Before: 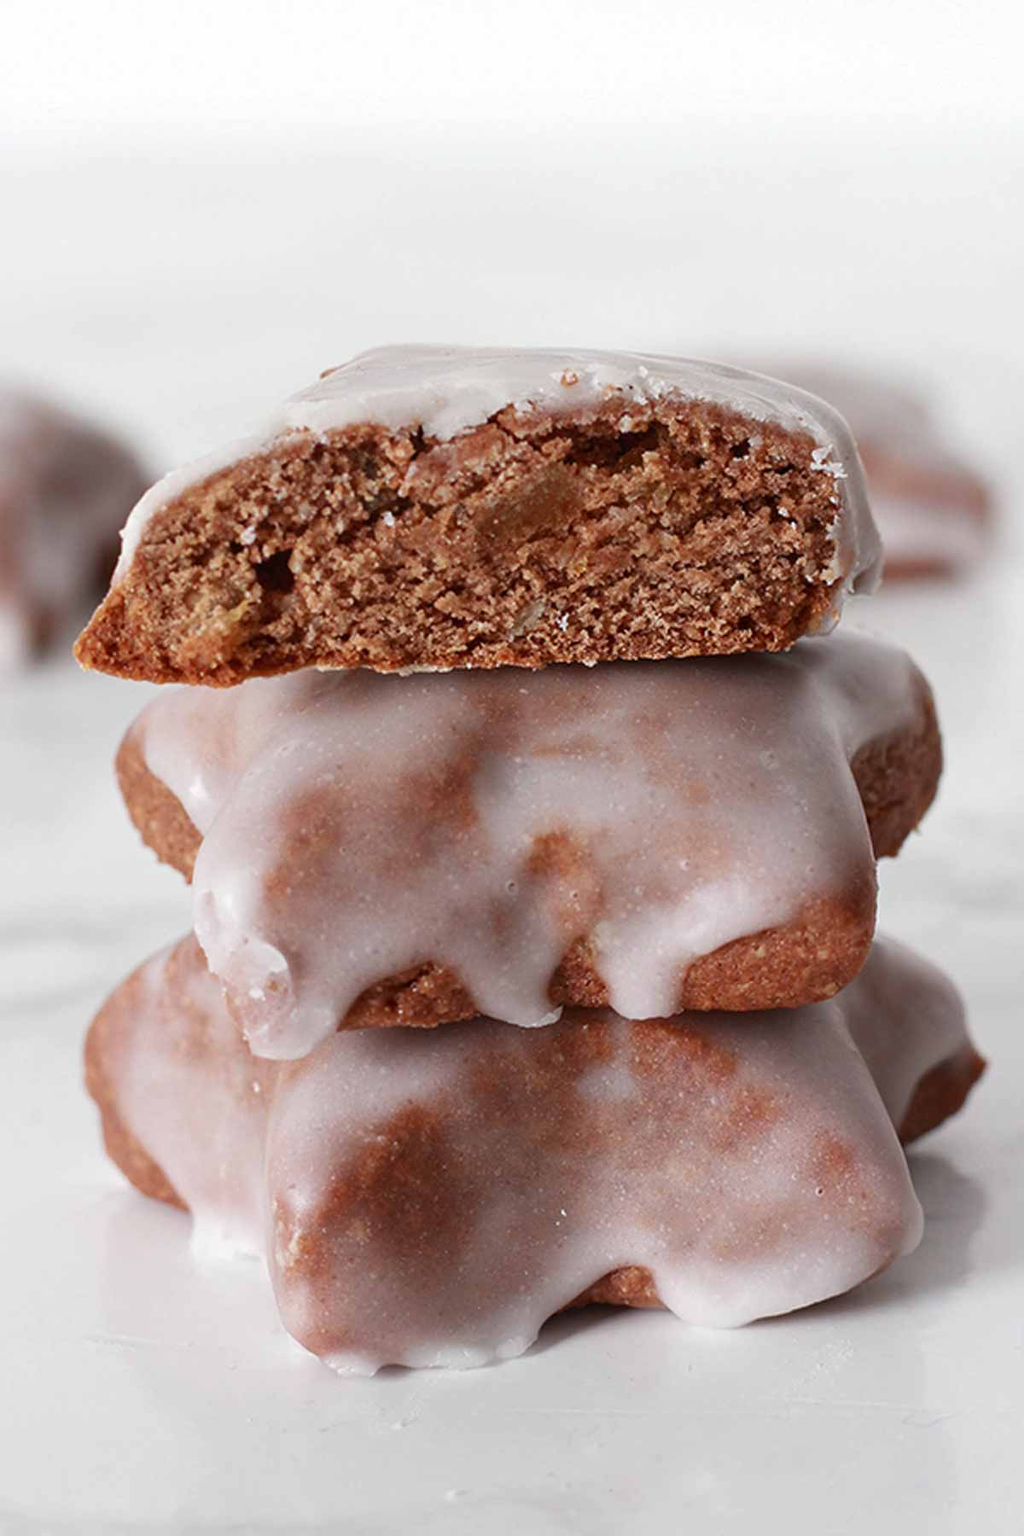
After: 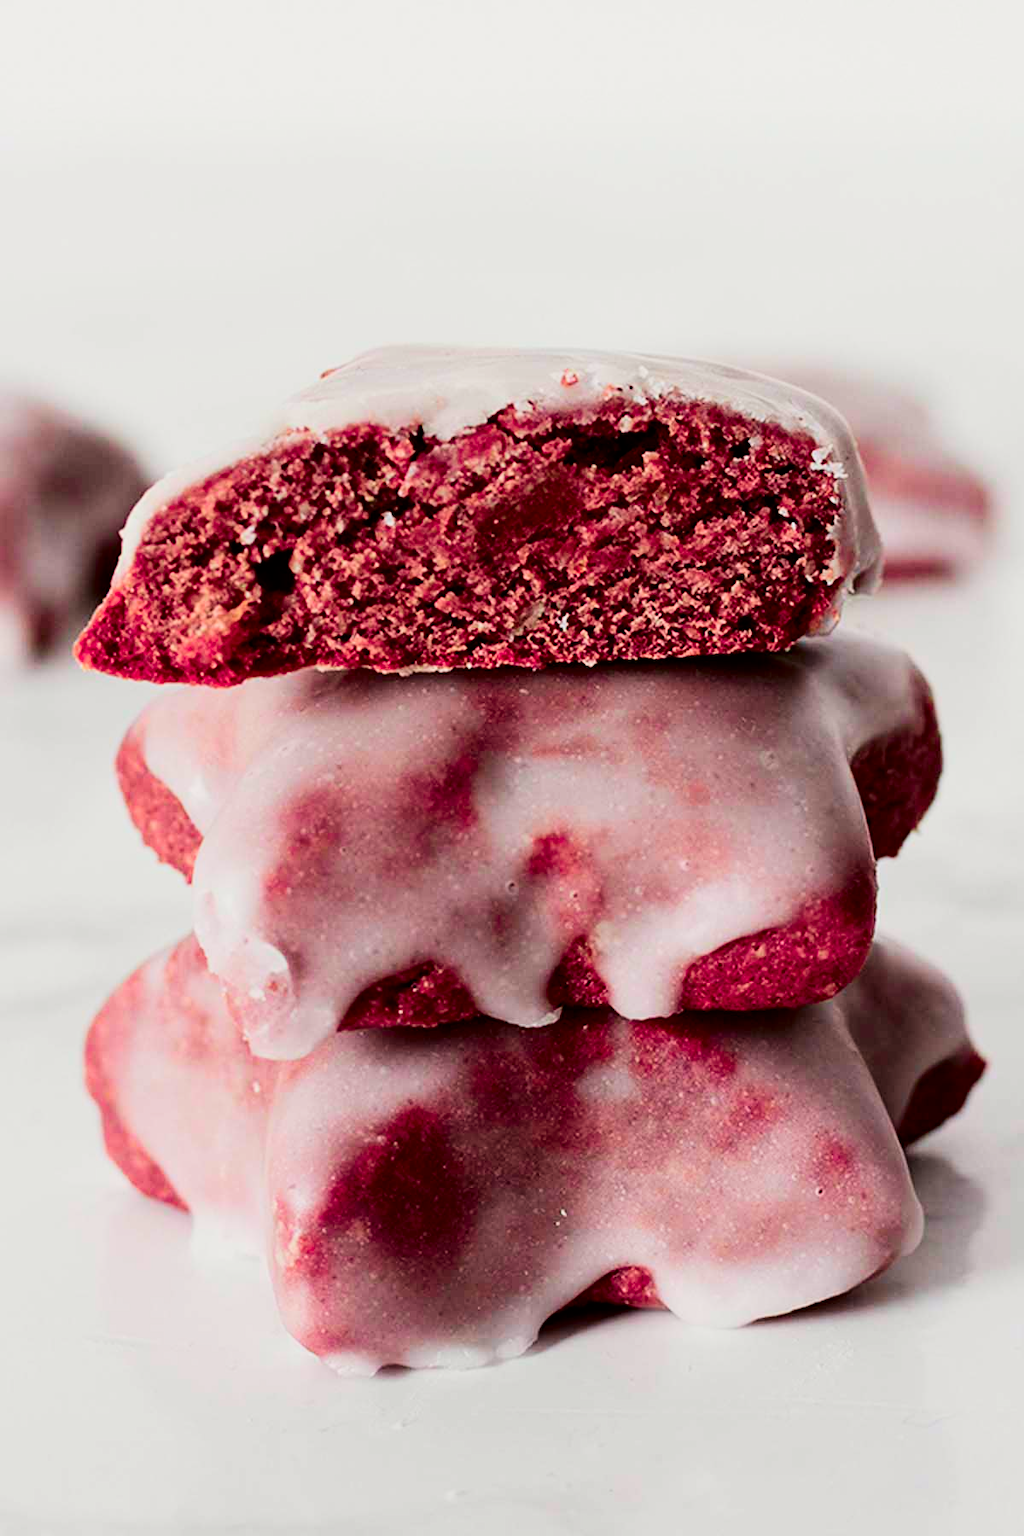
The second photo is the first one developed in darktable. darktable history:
color zones: curves: ch1 [(0.24, 0.629) (0.75, 0.5)]; ch2 [(0.255, 0.454) (0.745, 0.491)], mix 102.12%
contrast brightness saturation: contrast 0.22
tone curve: curves: ch0 [(0, 0) (0.059, 0.027) (0.162, 0.125) (0.304, 0.279) (0.547, 0.532) (0.828, 0.815) (1, 0.983)]; ch1 [(0, 0) (0.23, 0.166) (0.34, 0.298) (0.371, 0.334) (0.435, 0.408) (0.477, 0.469) (0.499, 0.498) (0.529, 0.544) (0.559, 0.587) (0.743, 0.798) (1, 1)]; ch2 [(0, 0) (0.431, 0.414) (0.498, 0.503) (0.524, 0.531) (0.568, 0.567) (0.6, 0.597) (0.643, 0.631) (0.74, 0.721) (1, 1)], color space Lab, independent channels, preserve colors none
filmic rgb: black relative exposure -5 EV, white relative exposure 3.5 EV, hardness 3.19, contrast 1.2, highlights saturation mix -50%
